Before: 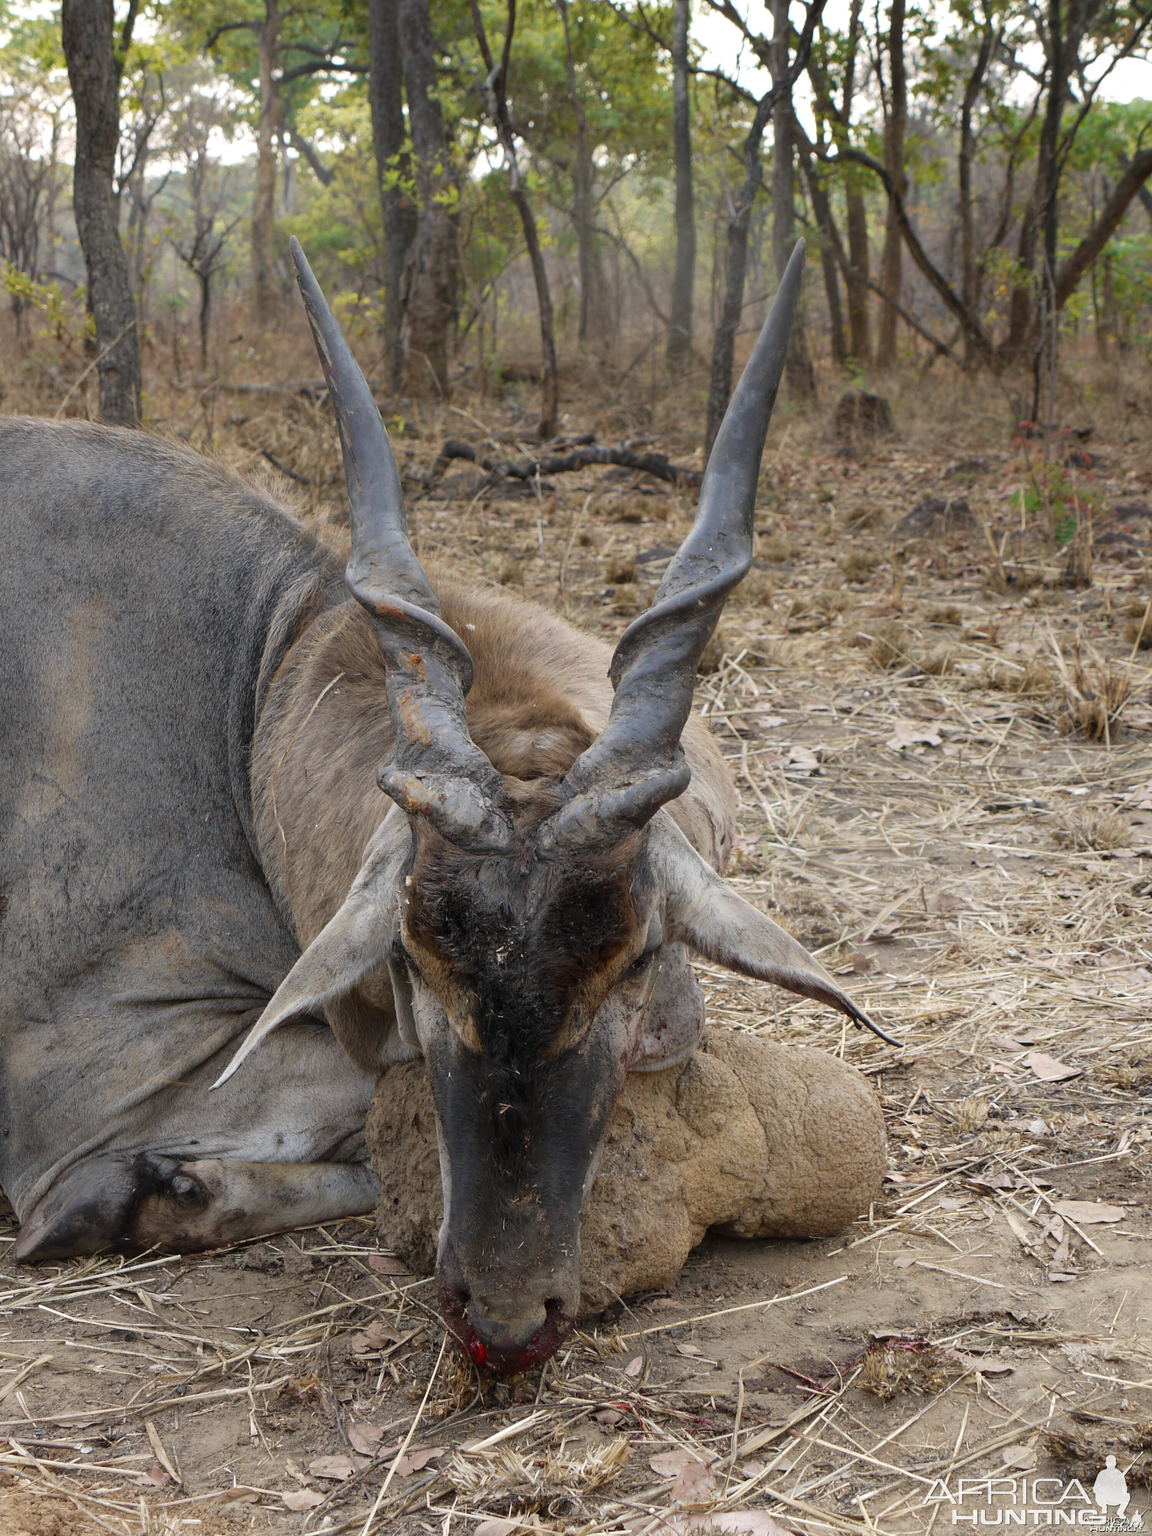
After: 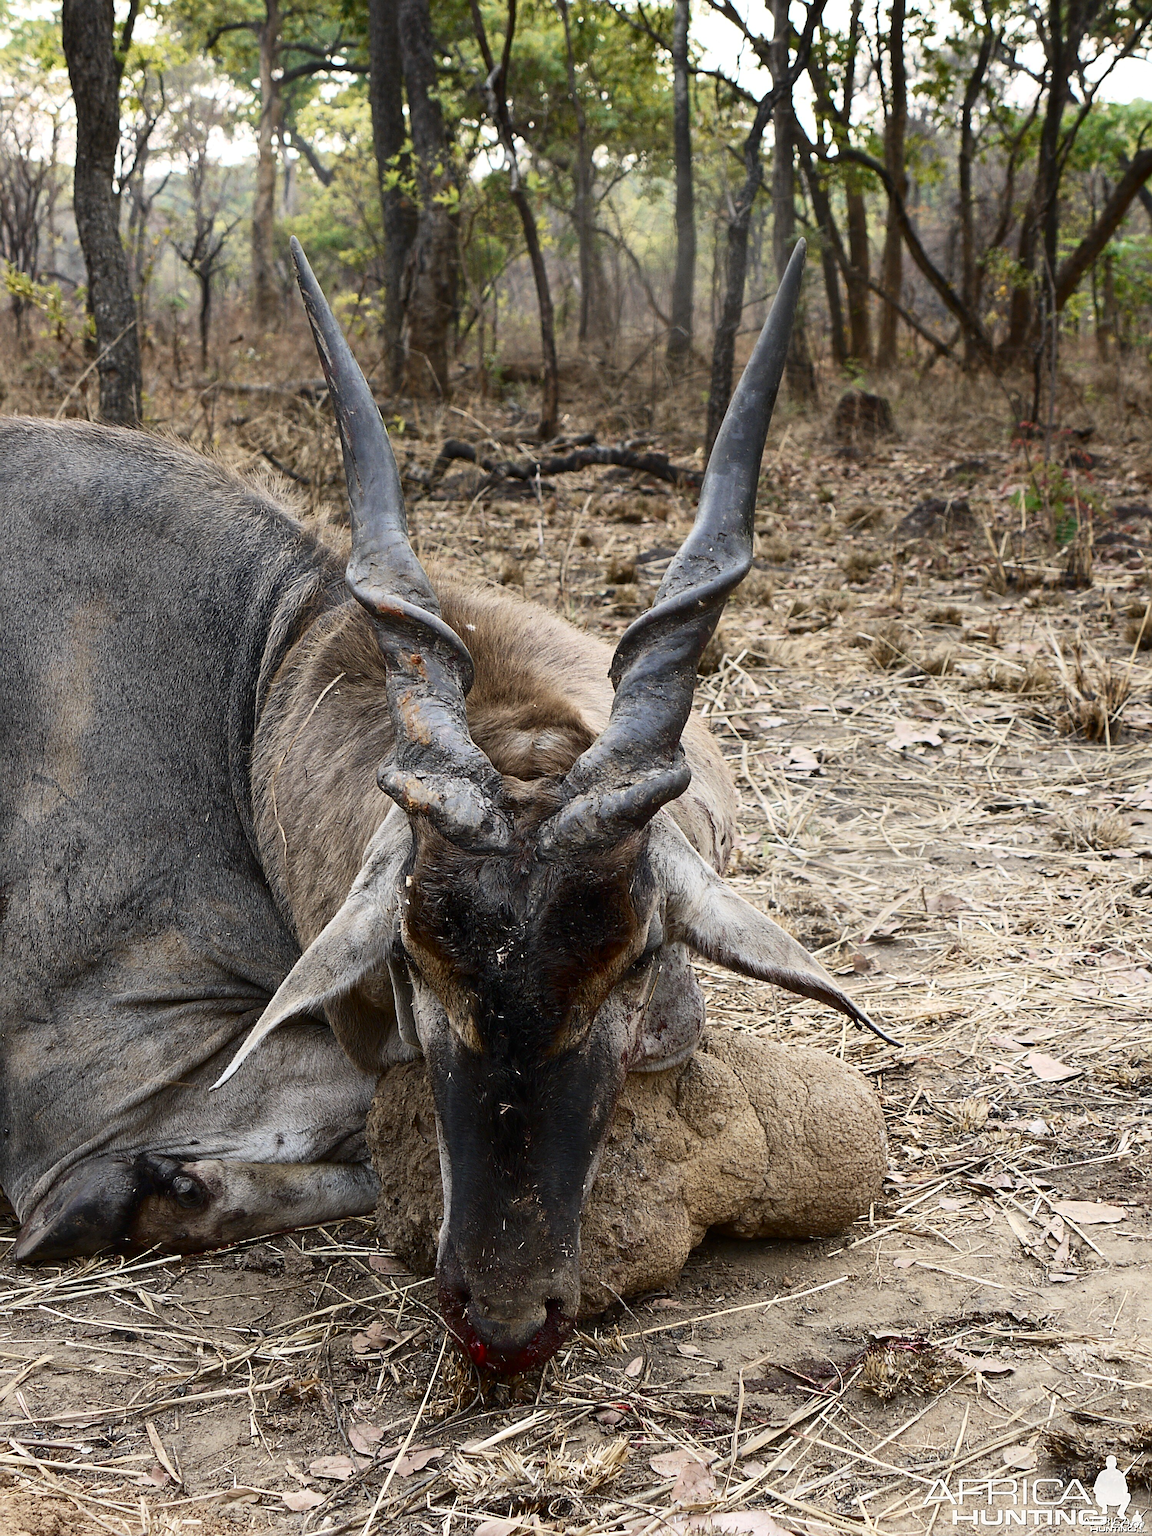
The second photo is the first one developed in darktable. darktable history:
contrast brightness saturation: contrast 0.296
sharpen: radius 2.608, amount 0.691
